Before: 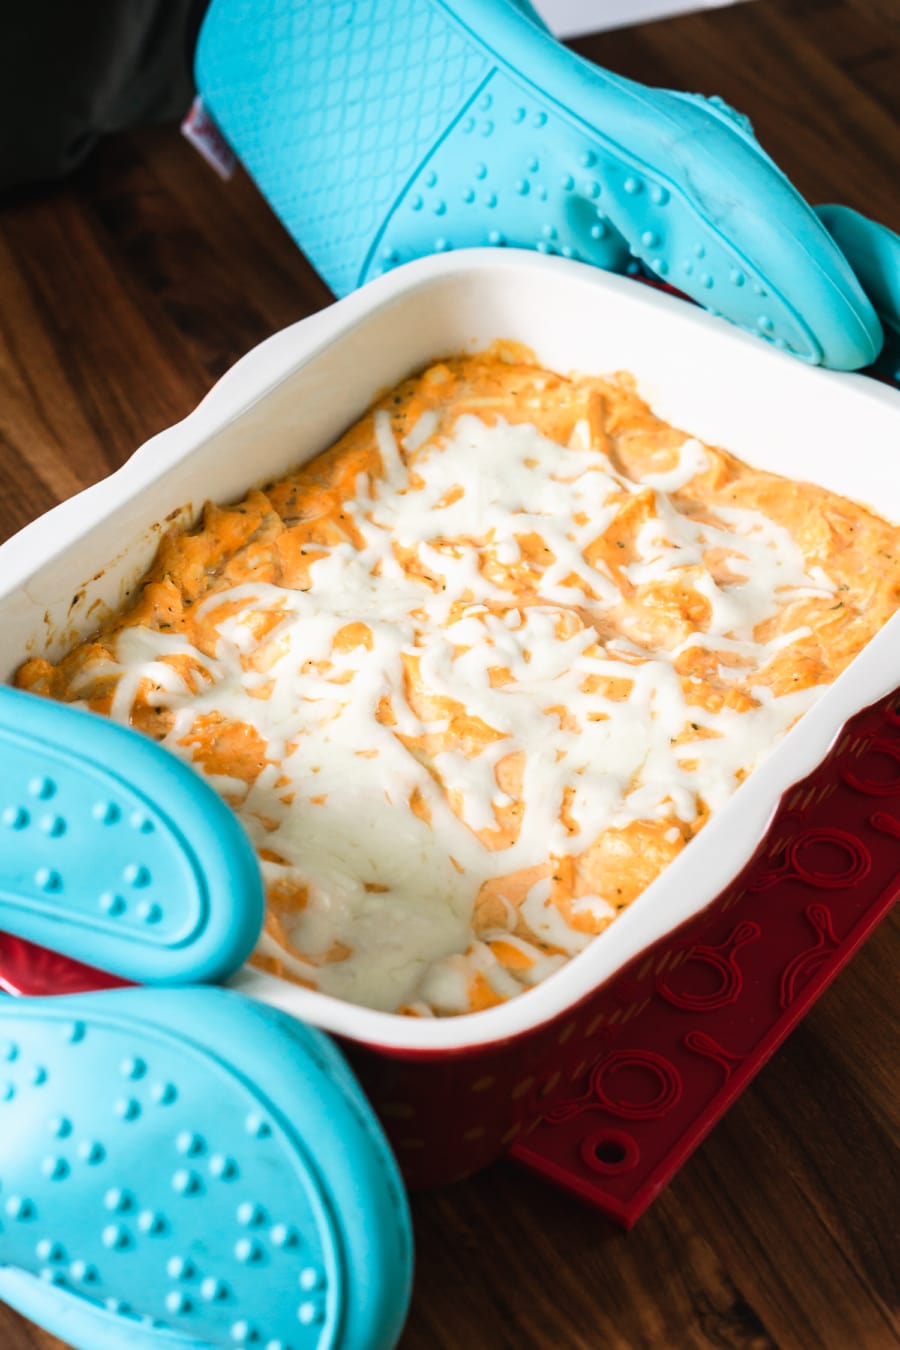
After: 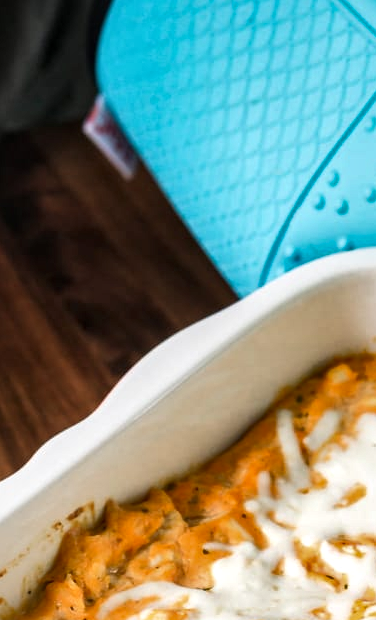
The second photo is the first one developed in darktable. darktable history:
crop and rotate: left 10.904%, top 0.118%, right 47.219%, bottom 53.94%
shadows and highlights: shadows 22.87, highlights -48.98, soften with gaussian
local contrast: mode bilateral grid, contrast 20, coarseness 21, detail 150%, midtone range 0.2
